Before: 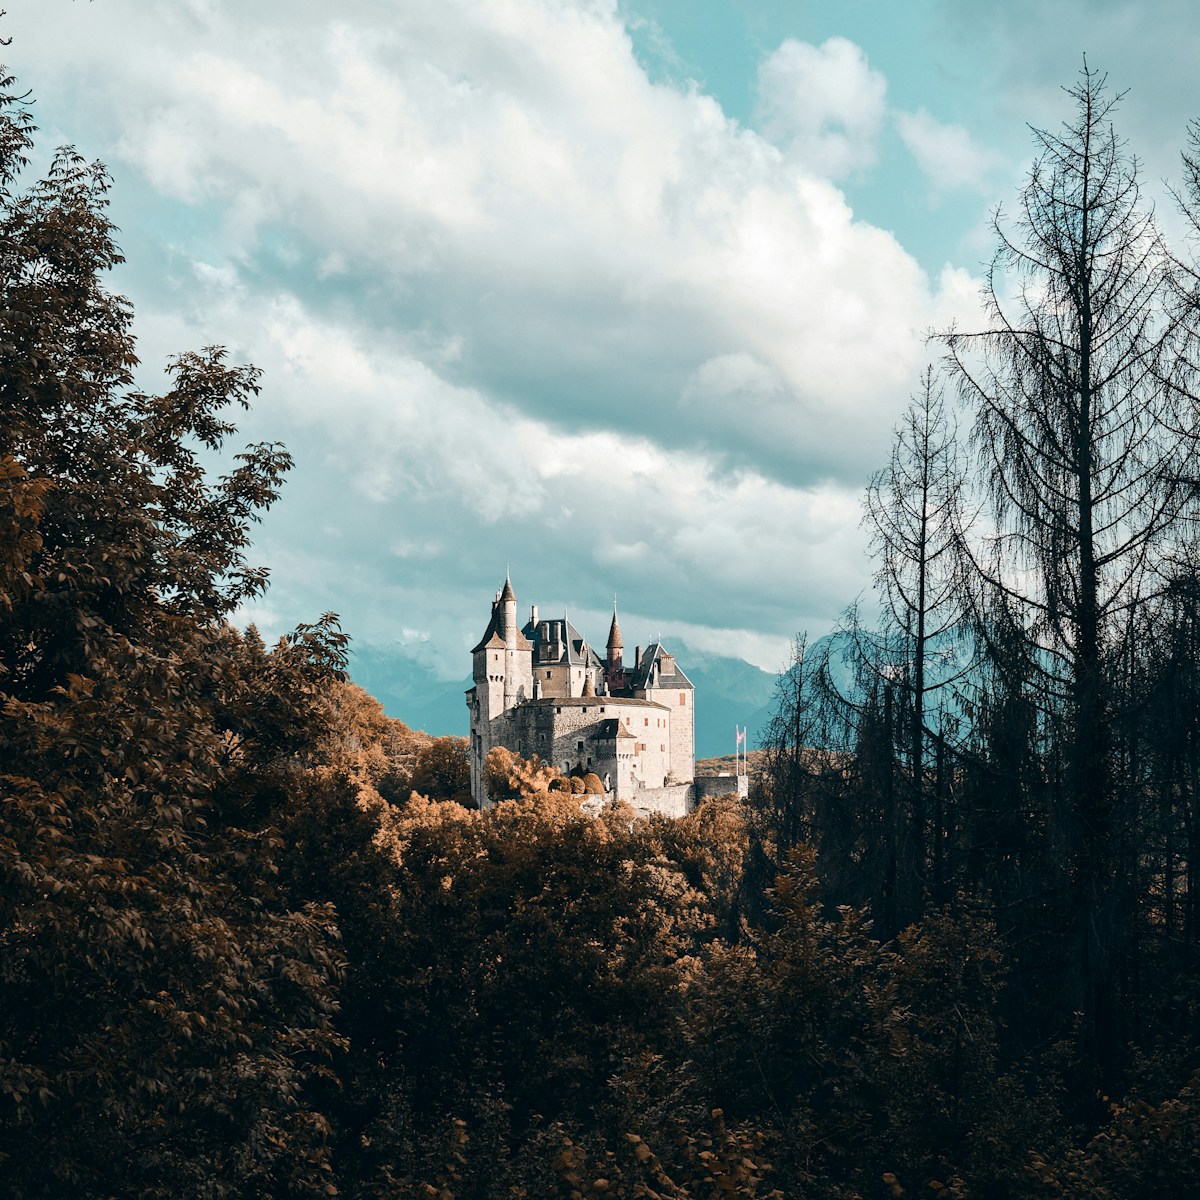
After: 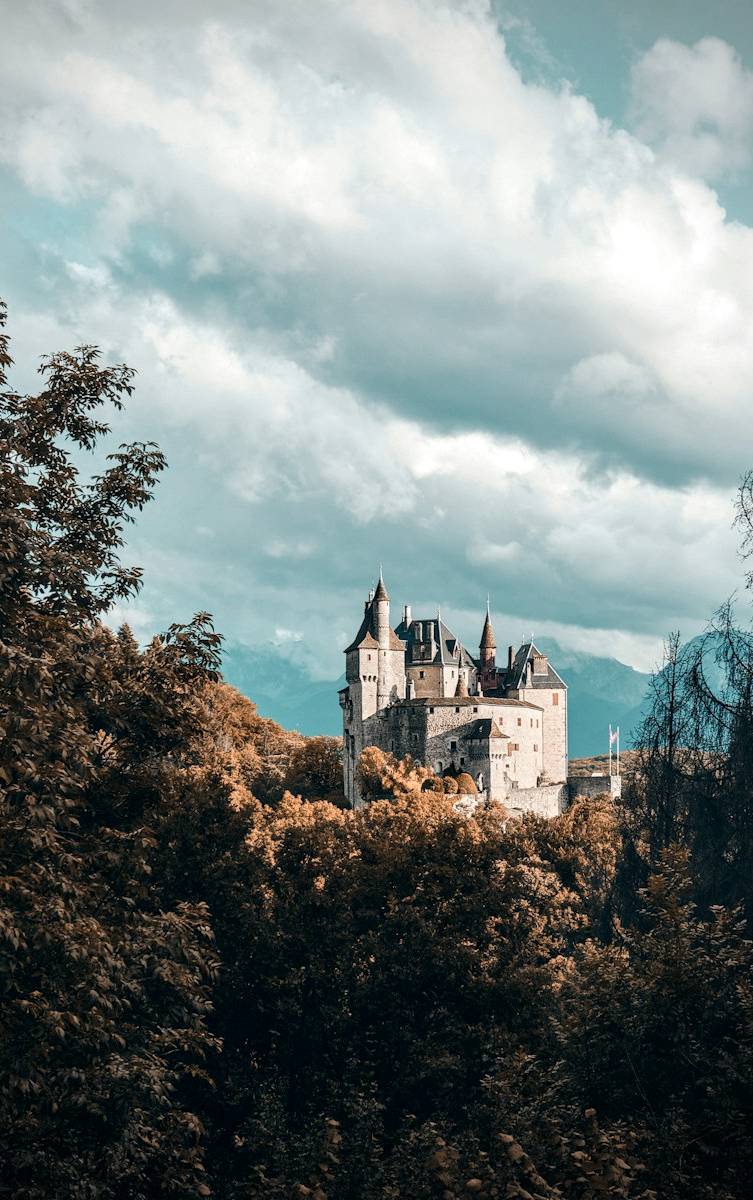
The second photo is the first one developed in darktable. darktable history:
local contrast: detail 130%
crop: left 10.644%, right 26.528%
vignetting: center (-0.15, 0.013)
